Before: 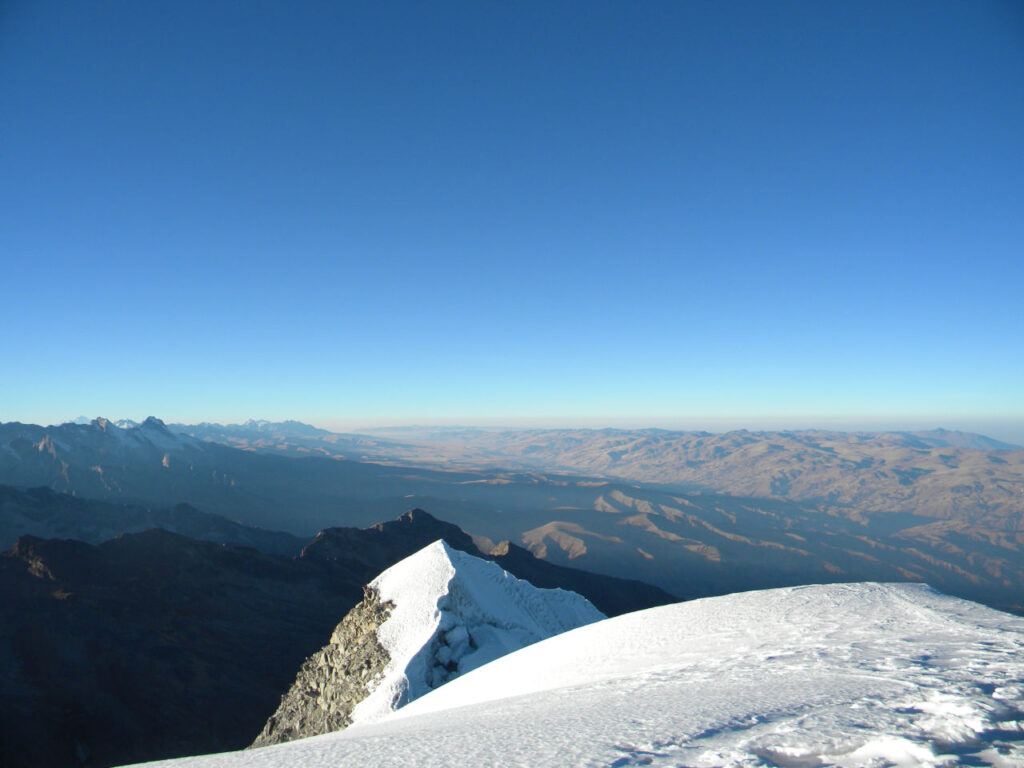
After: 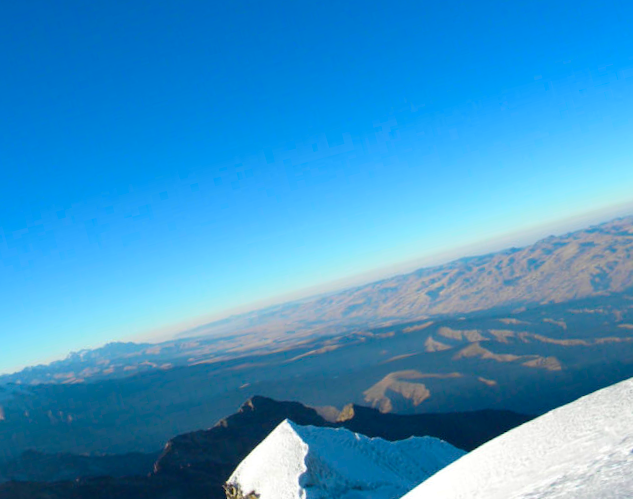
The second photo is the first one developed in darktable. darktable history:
crop: left 16.899%, right 16.556%
rotate and perspective: rotation -14.8°, crop left 0.1, crop right 0.903, crop top 0.25, crop bottom 0.748
color balance rgb: linear chroma grading › global chroma 15%, perceptual saturation grading › global saturation 30%
